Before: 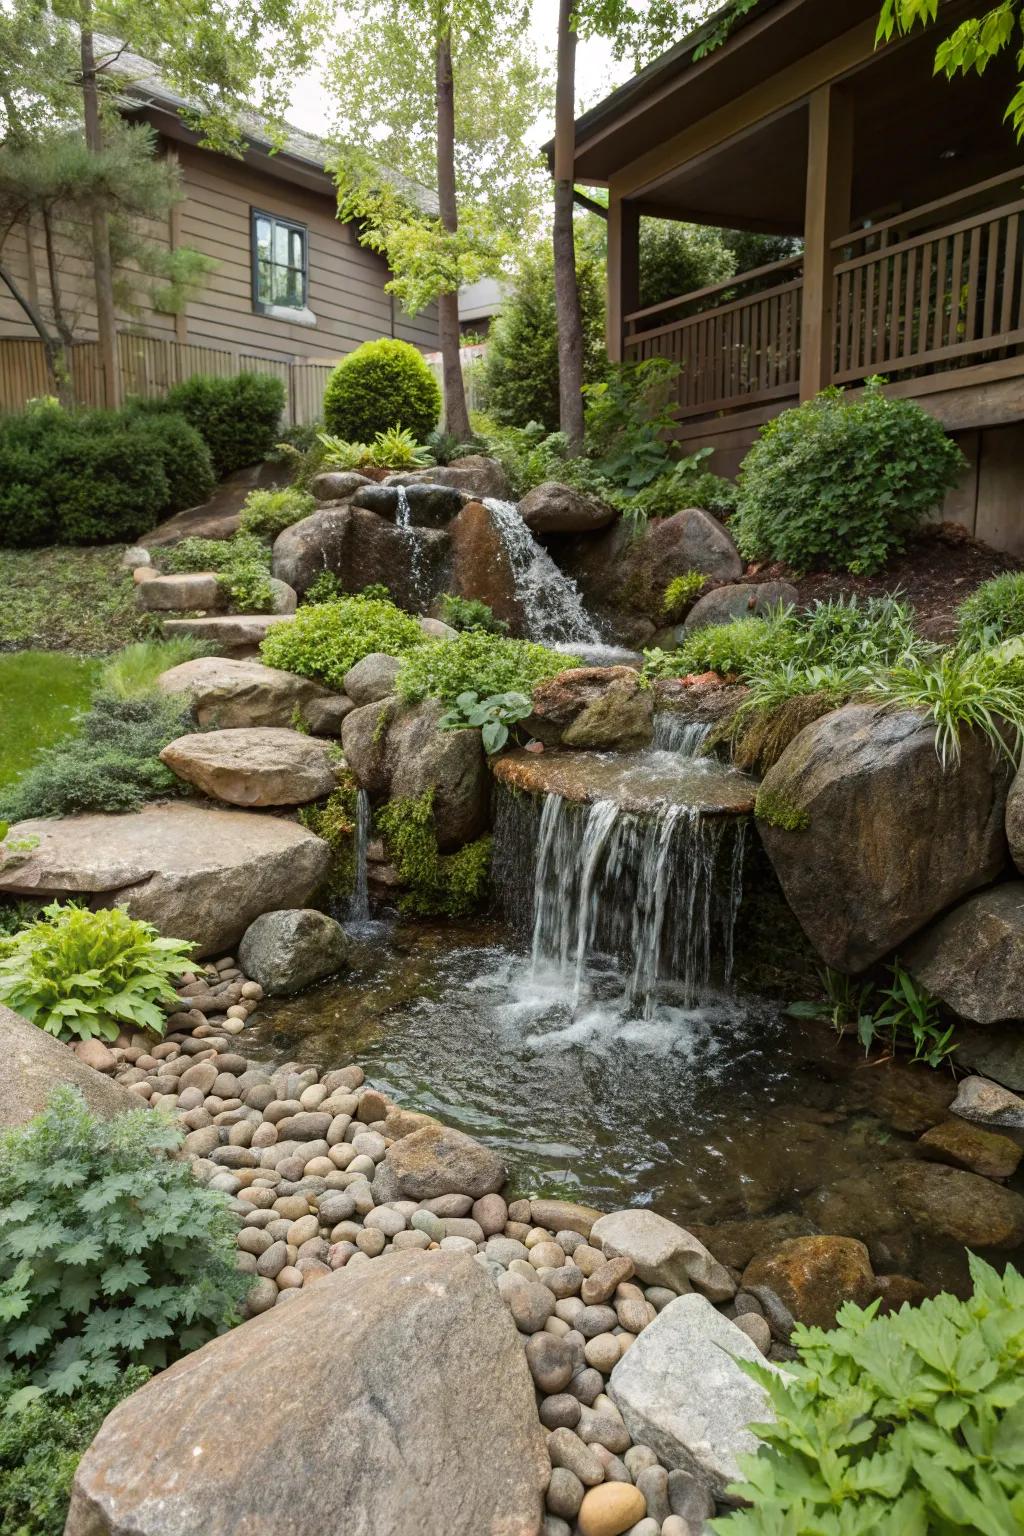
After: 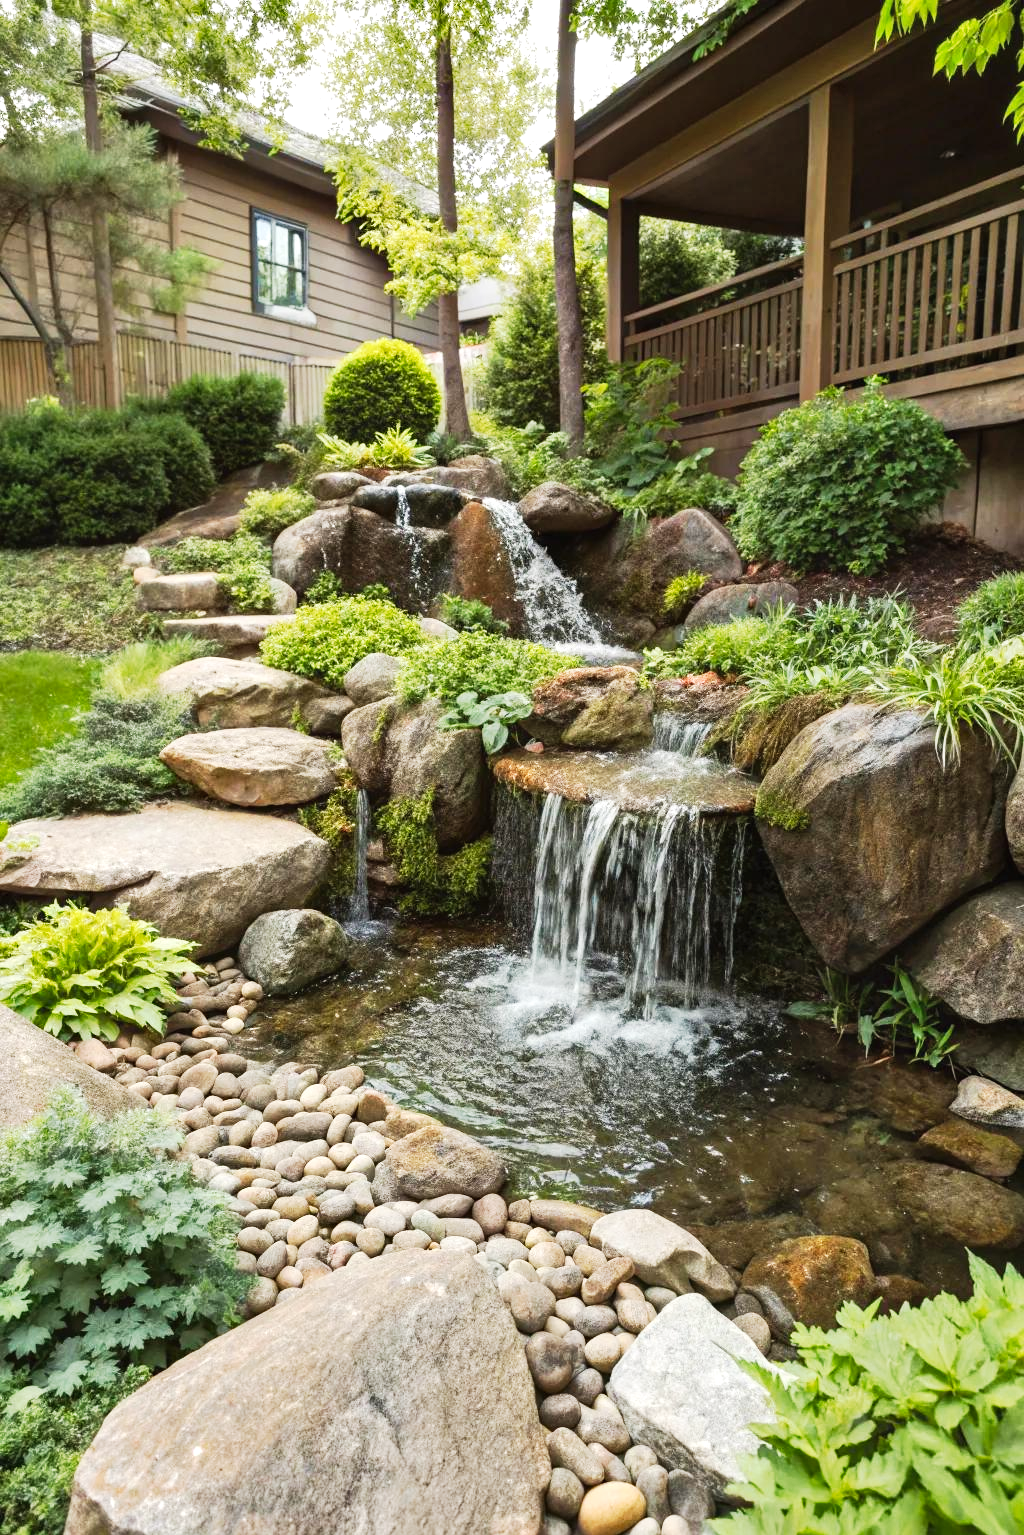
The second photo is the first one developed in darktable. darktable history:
crop: bottom 0.054%
shadows and highlights: soften with gaussian
tone curve: curves: ch0 [(0, 0.013) (0.104, 0.103) (0.258, 0.267) (0.448, 0.487) (0.709, 0.794) (0.895, 0.915) (0.994, 0.971)]; ch1 [(0, 0) (0.335, 0.298) (0.446, 0.413) (0.488, 0.484) (0.515, 0.508) (0.584, 0.623) (0.635, 0.661) (1, 1)]; ch2 [(0, 0) (0.314, 0.306) (0.436, 0.447) (0.502, 0.503) (0.538, 0.541) (0.568, 0.603) (0.641, 0.635) (0.717, 0.701) (1, 1)], preserve colors none
exposure: exposure 0.564 EV, compensate highlight preservation false
